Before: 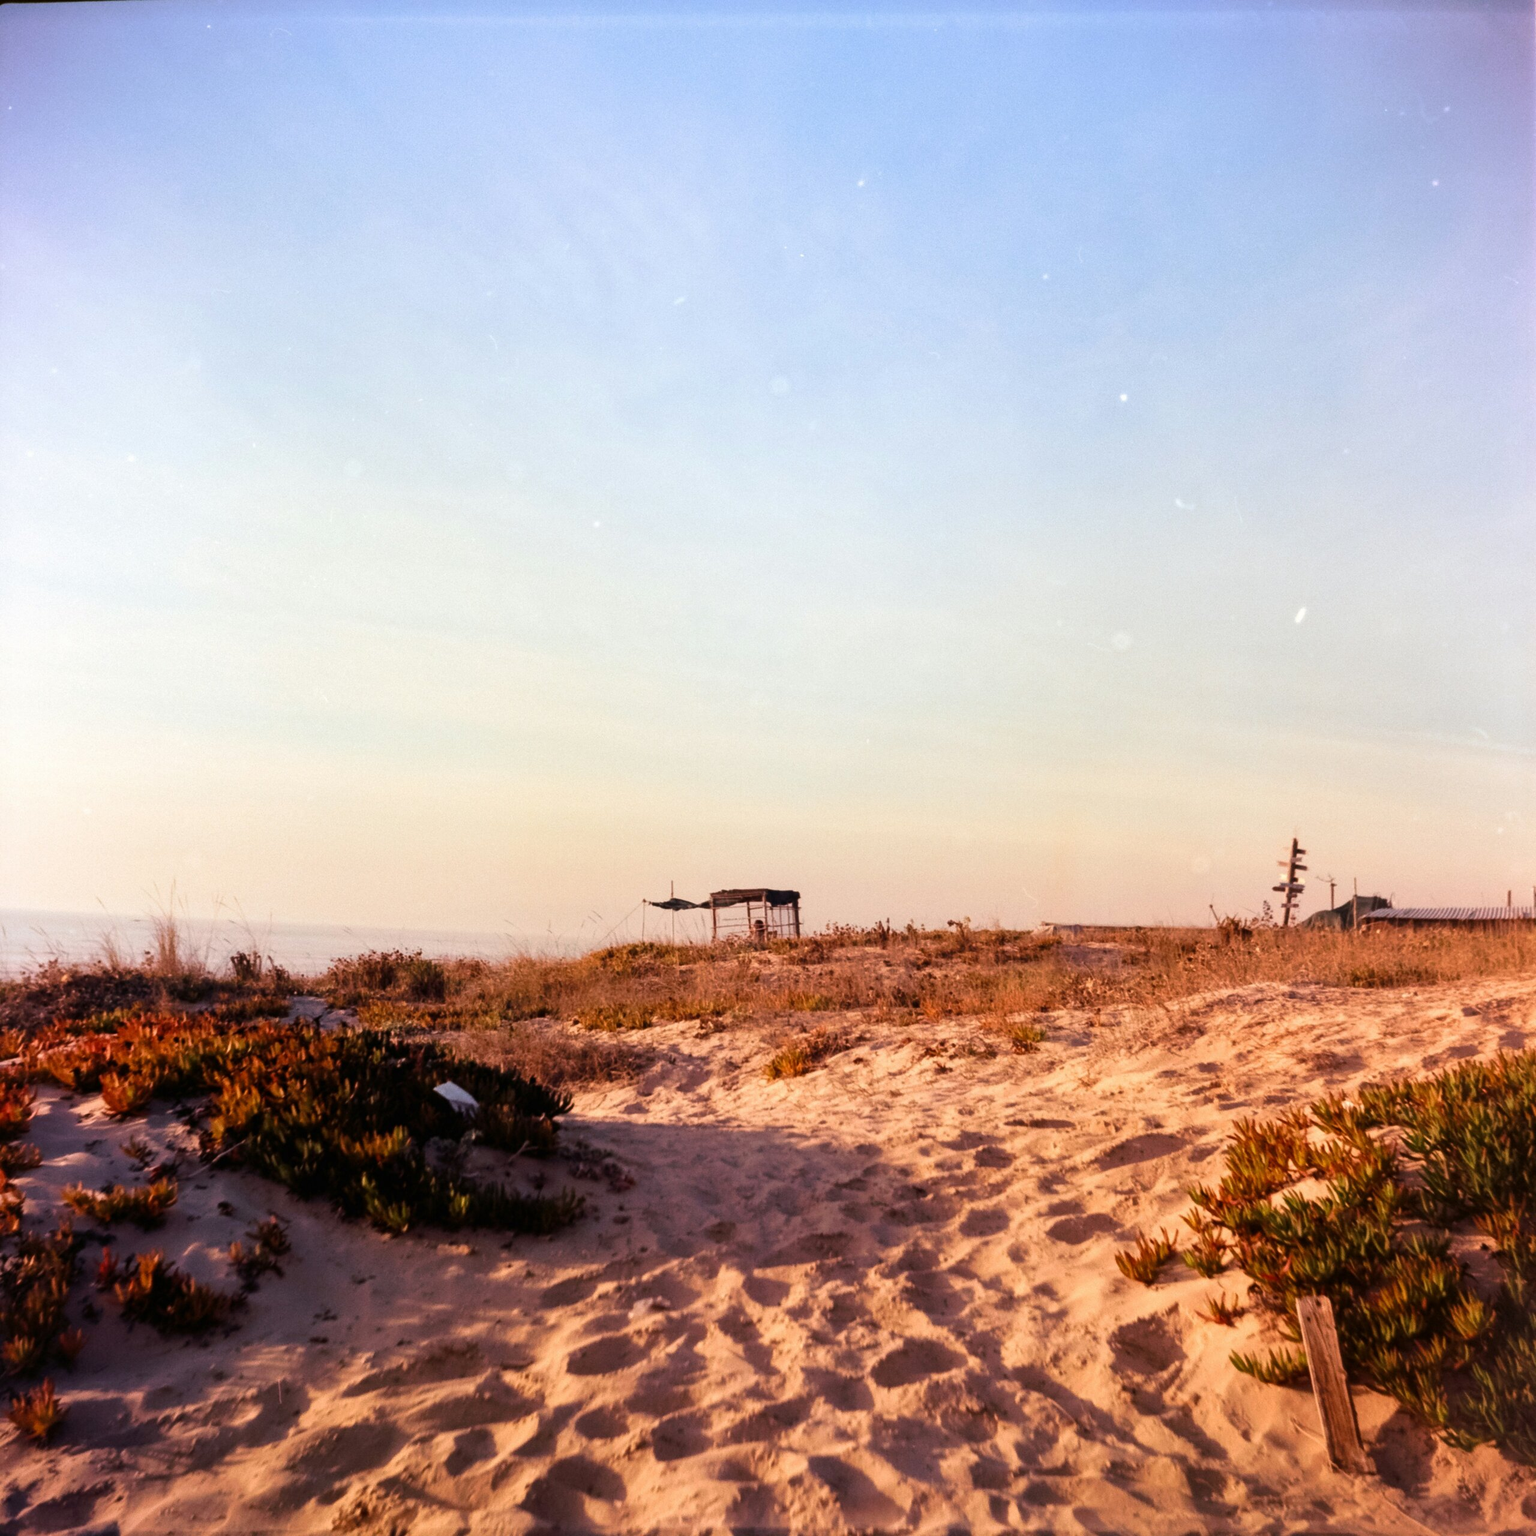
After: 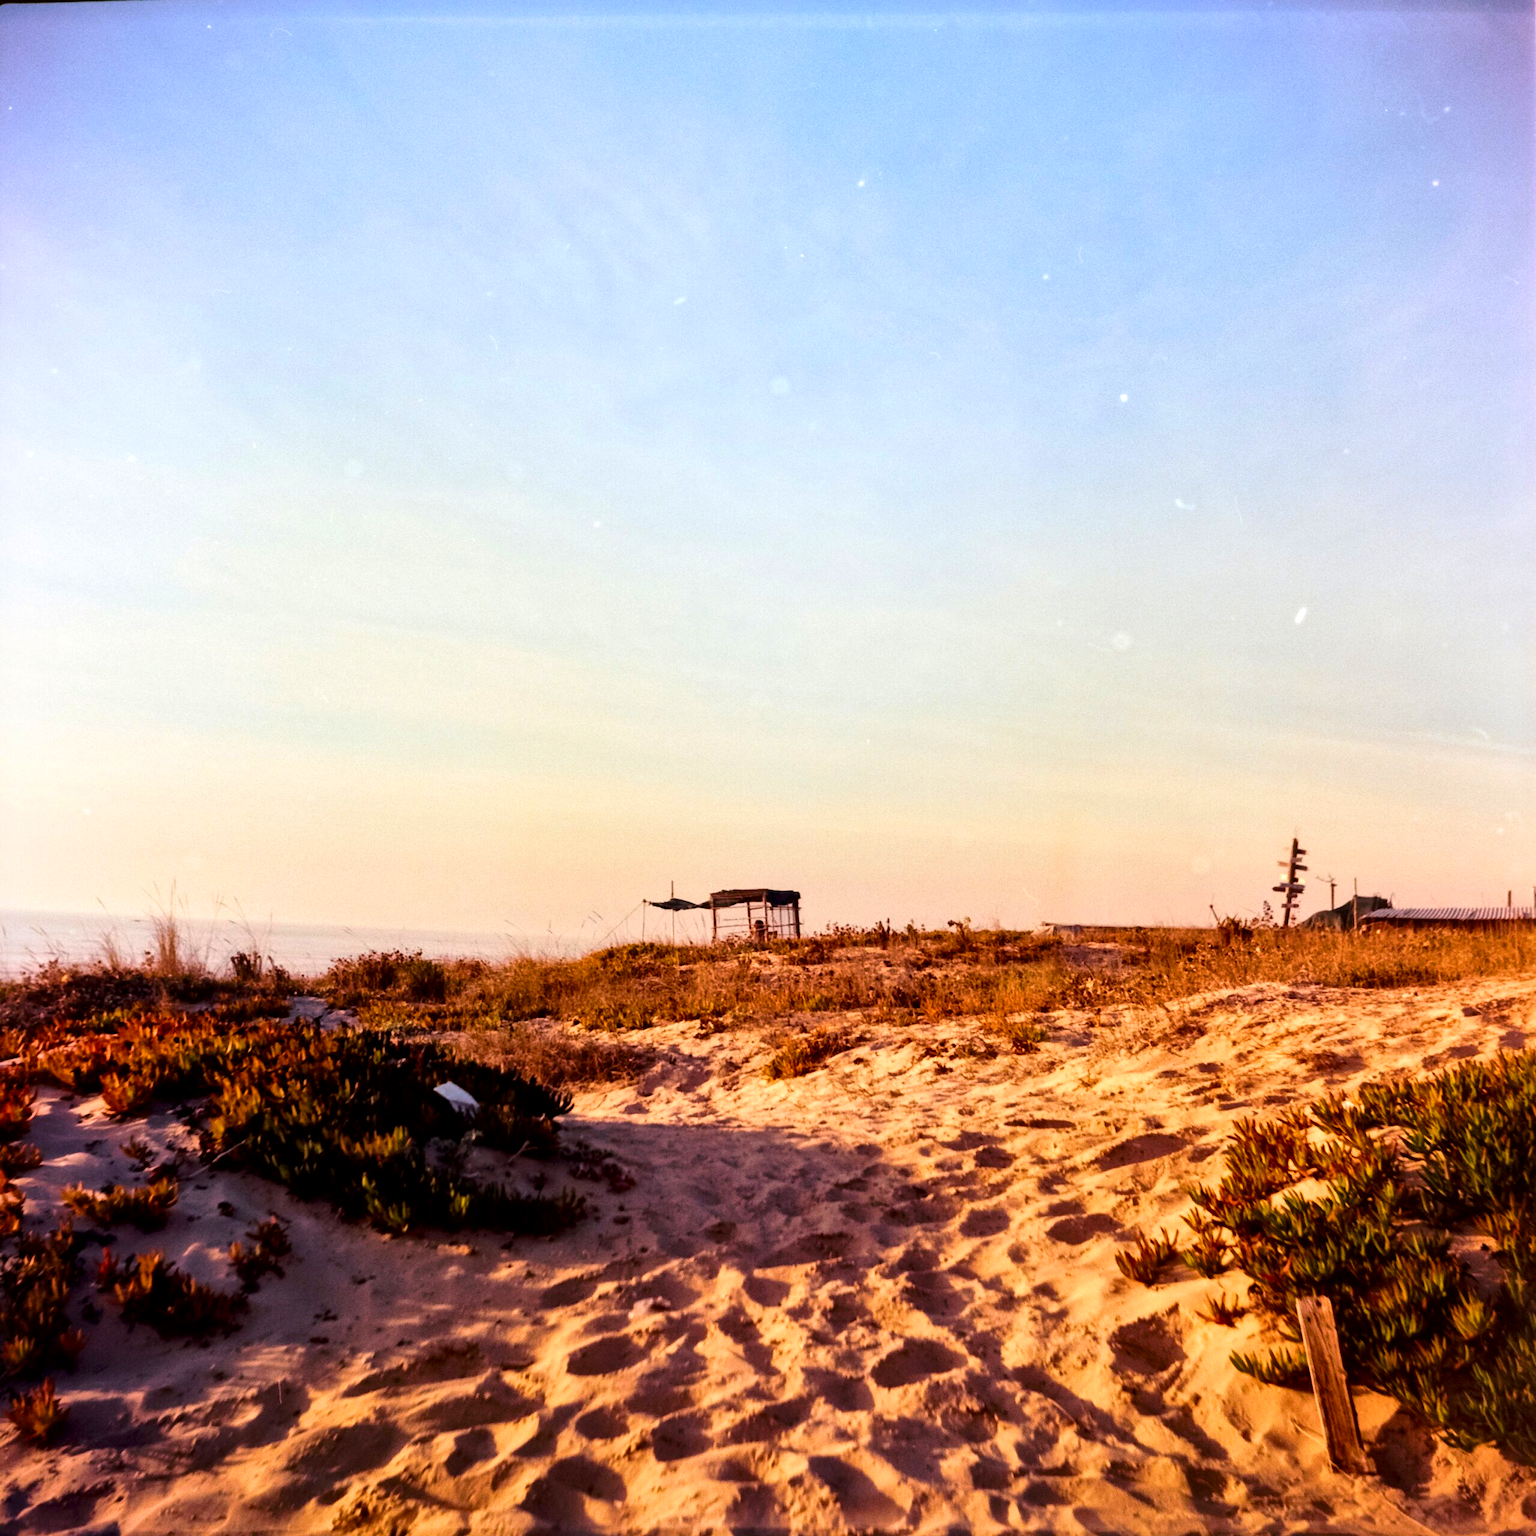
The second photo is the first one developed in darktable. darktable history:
contrast brightness saturation: contrast 0.14
local contrast: mode bilateral grid, contrast 25, coarseness 47, detail 151%, midtone range 0.2
color balance rgb: perceptual saturation grading › global saturation 25%, global vibrance 20%
